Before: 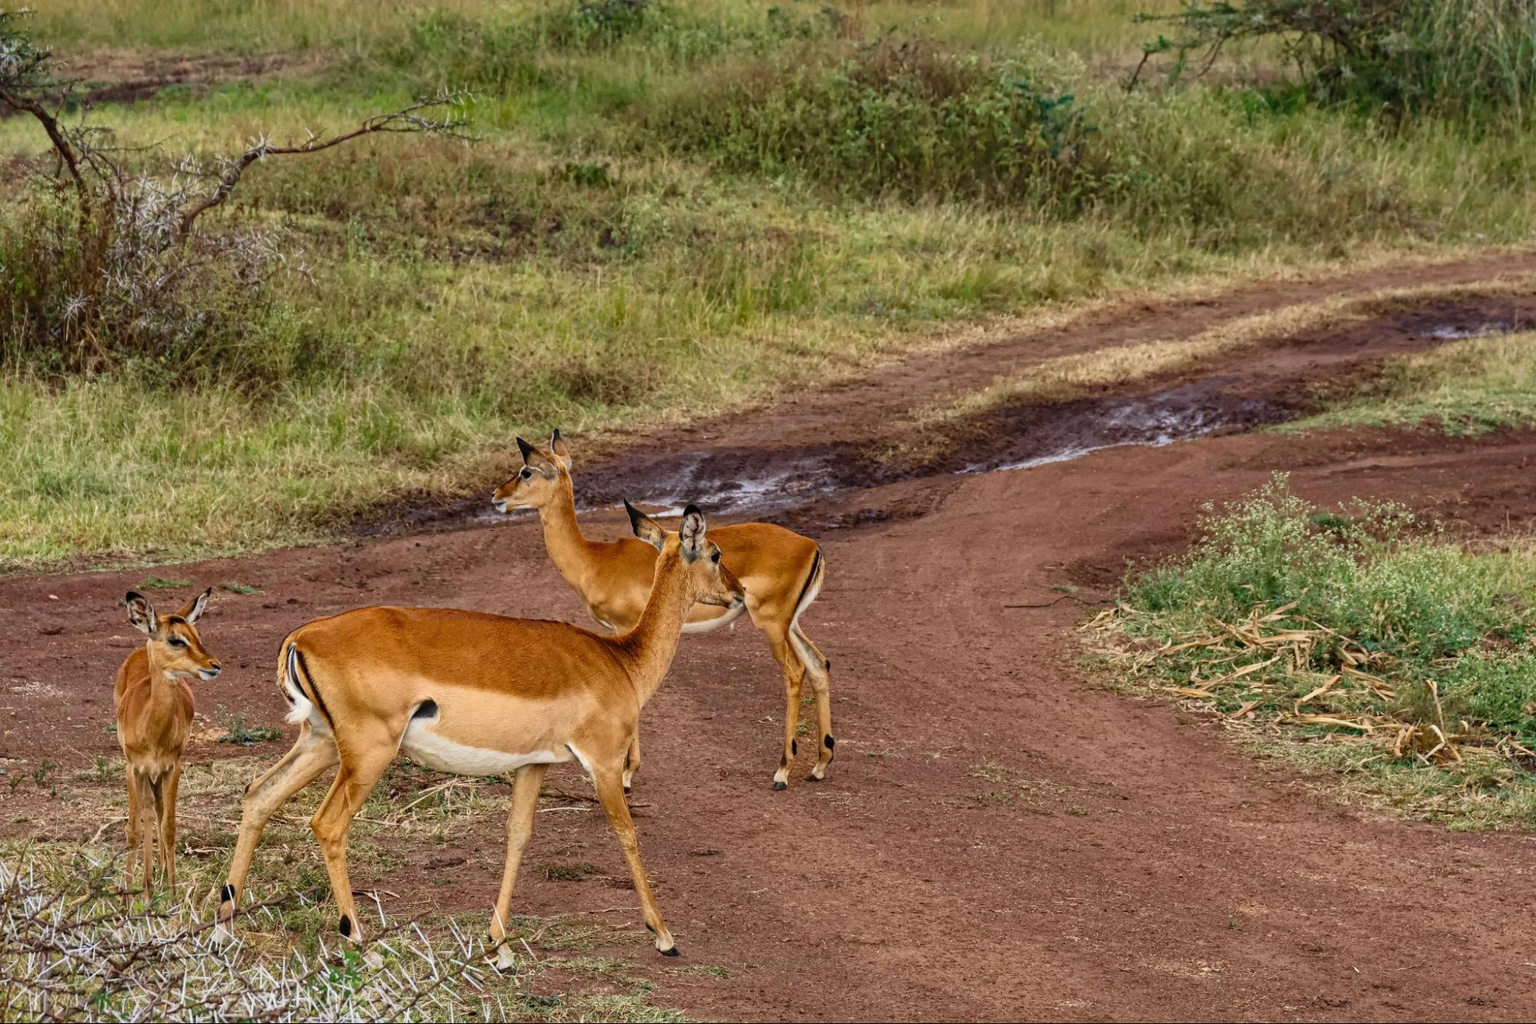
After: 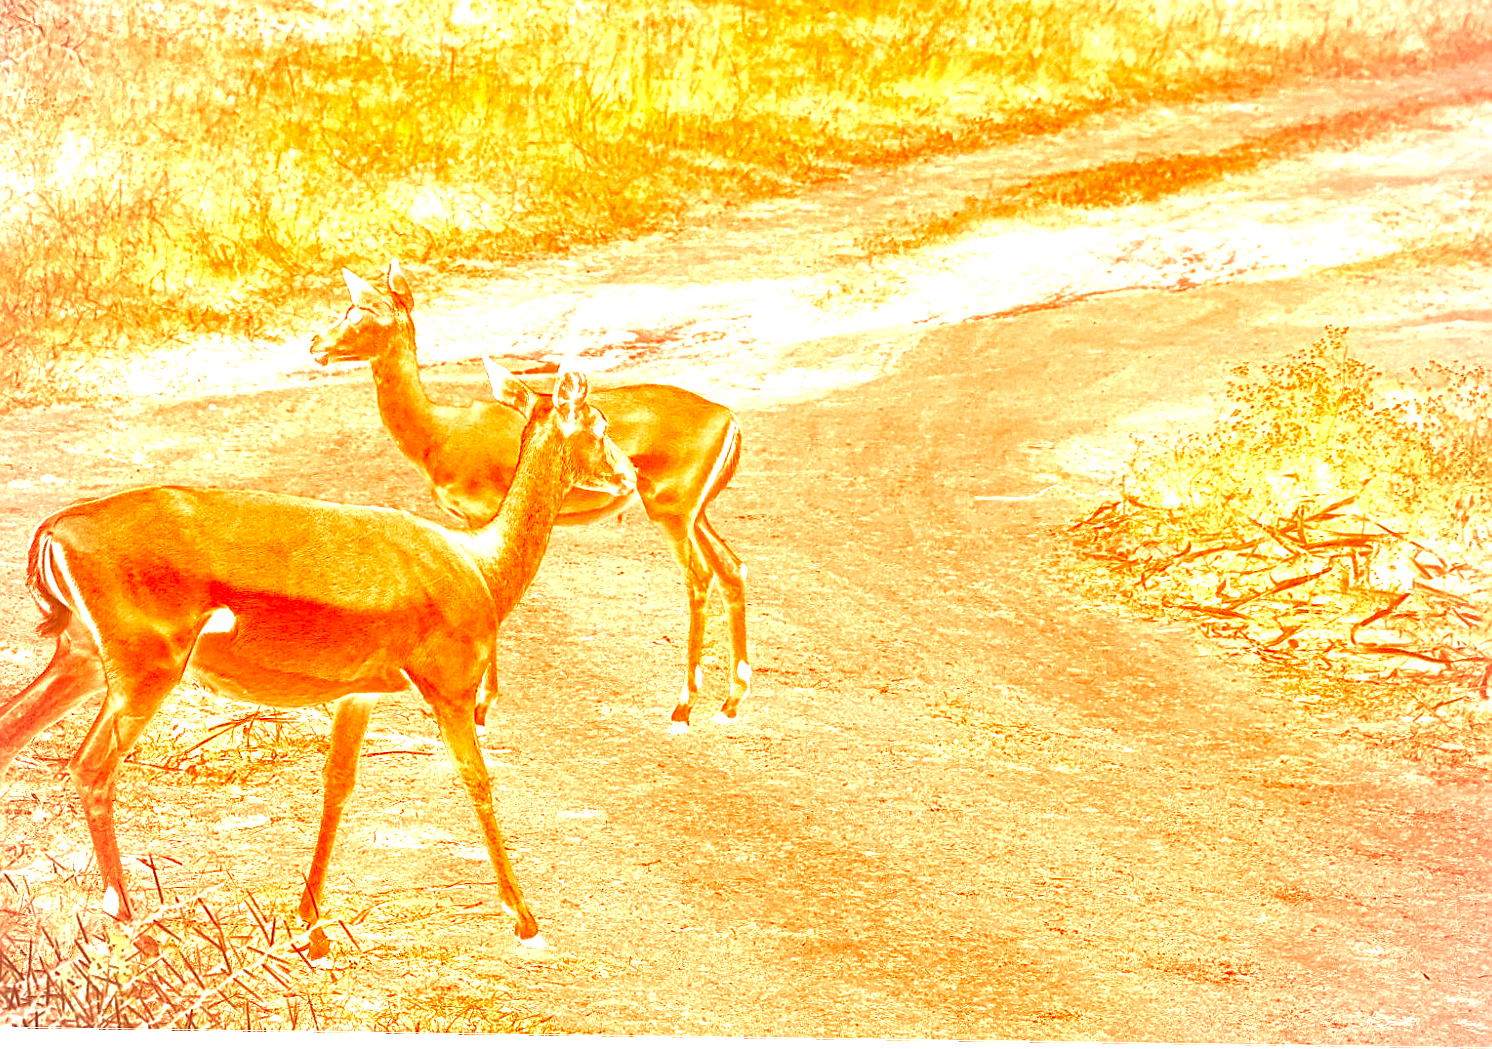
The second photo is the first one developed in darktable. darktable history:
rotate and perspective: rotation 0.8°, automatic cropping off
sharpen: on, module defaults
bloom: size 85%, threshold 5%, strength 85%
white balance: red 1.467, blue 0.684
crop: left 16.871%, top 22.857%, right 9.116%
exposure: black level correction 0, exposure 1.35 EV, compensate exposure bias true, compensate highlight preservation false
color balance rgb: linear chroma grading › global chroma 10%, global vibrance 10%, contrast 15%, saturation formula JzAzBz (2021)
vignetting: fall-off radius 60.92%
